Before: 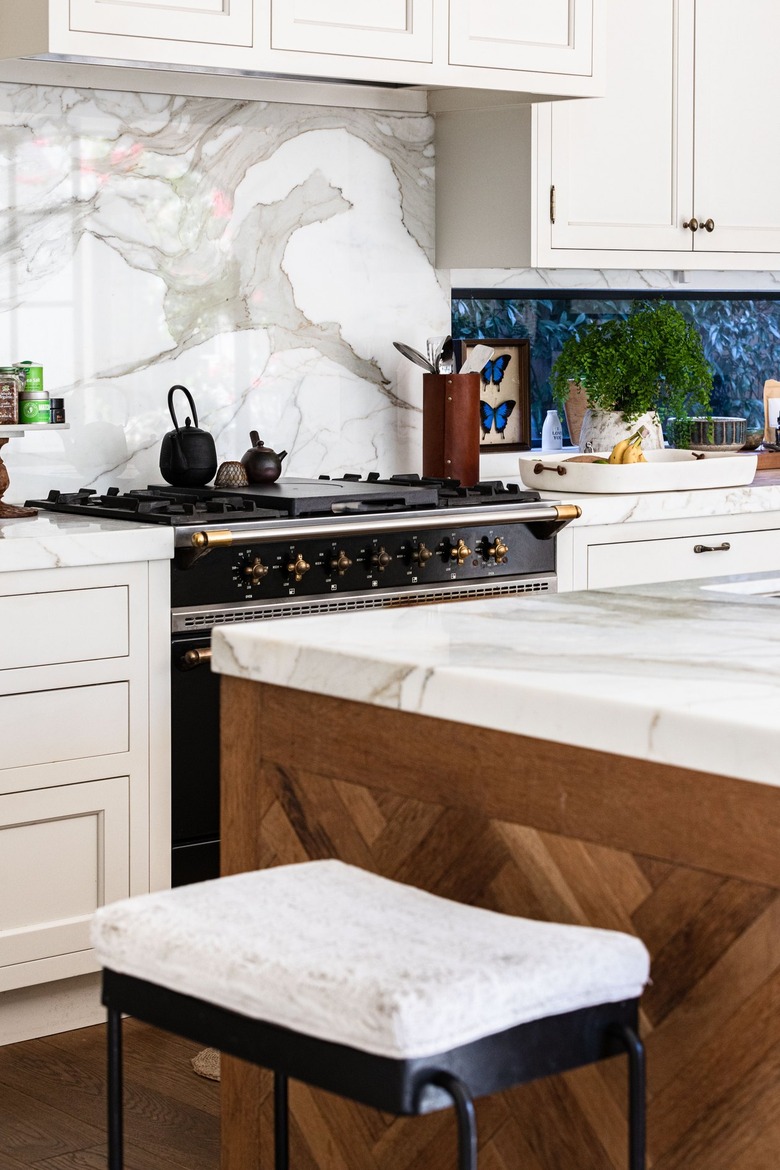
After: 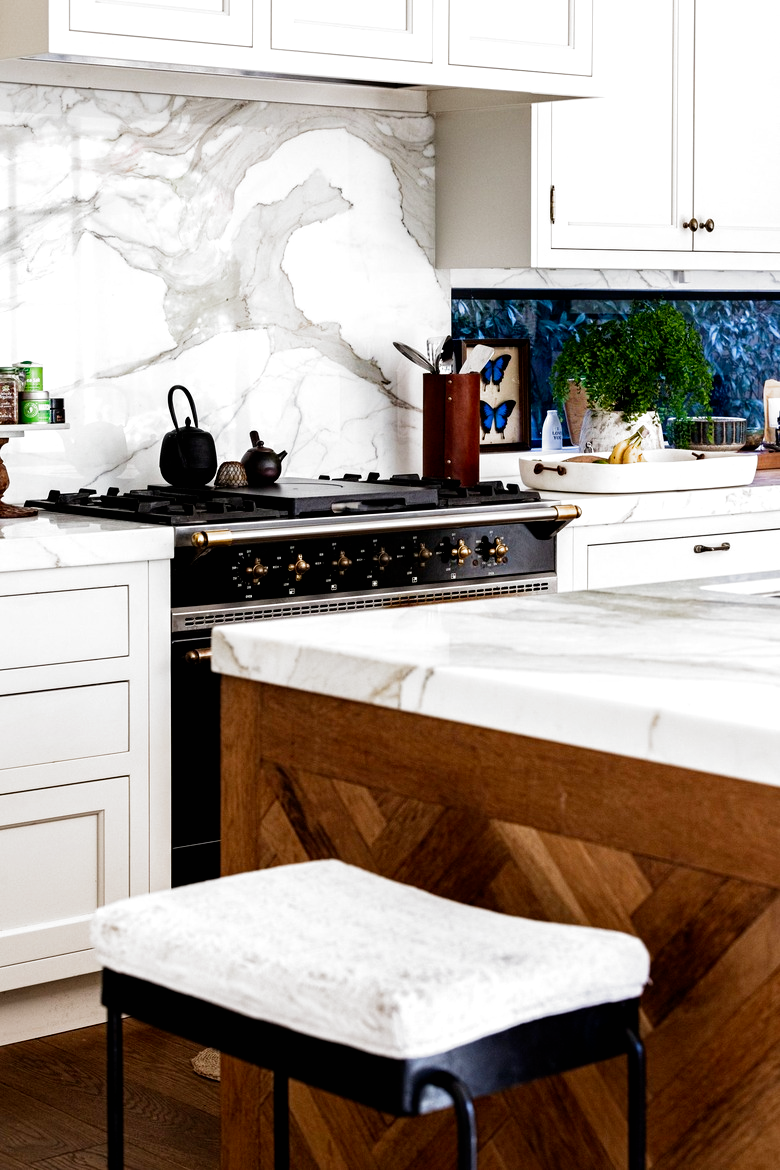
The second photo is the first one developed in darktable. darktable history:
filmic rgb: black relative exposure -8.2 EV, white relative exposure 2.2 EV, threshold 3 EV, hardness 7.11, latitude 75%, contrast 1.325, highlights saturation mix -2%, shadows ↔ highlights balance 30%, preserve chrominance no, color science v5 (2021), contrast in shadows safe, contrast in highlights safe, enable highlight reconstruction true
white balance: emerald 1
